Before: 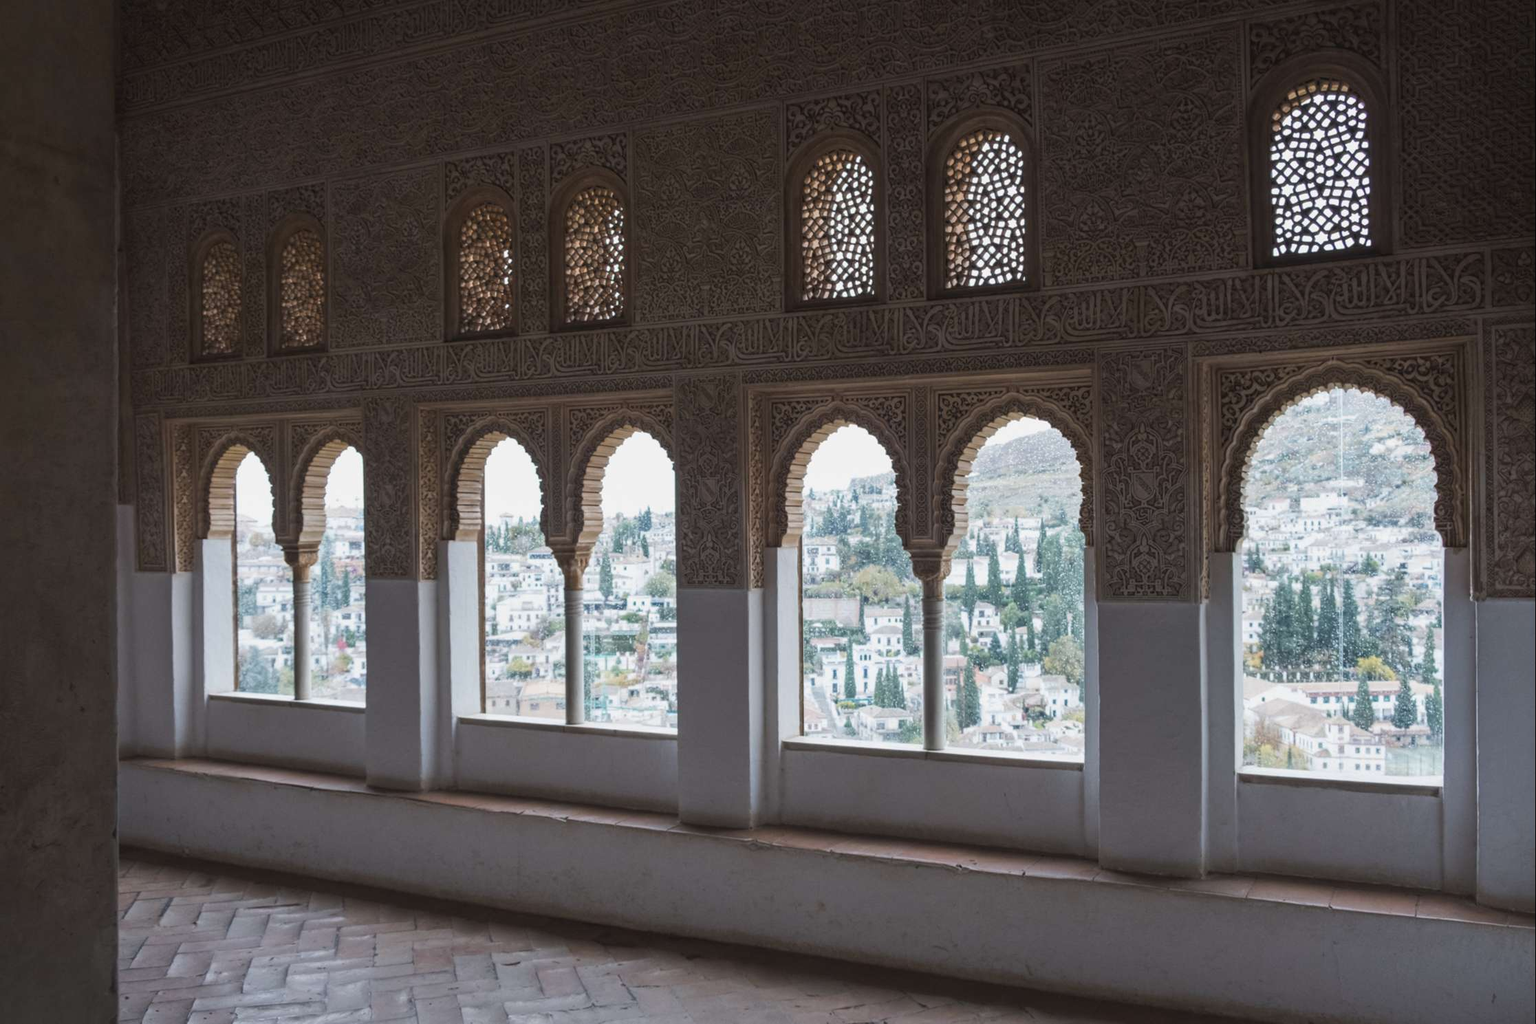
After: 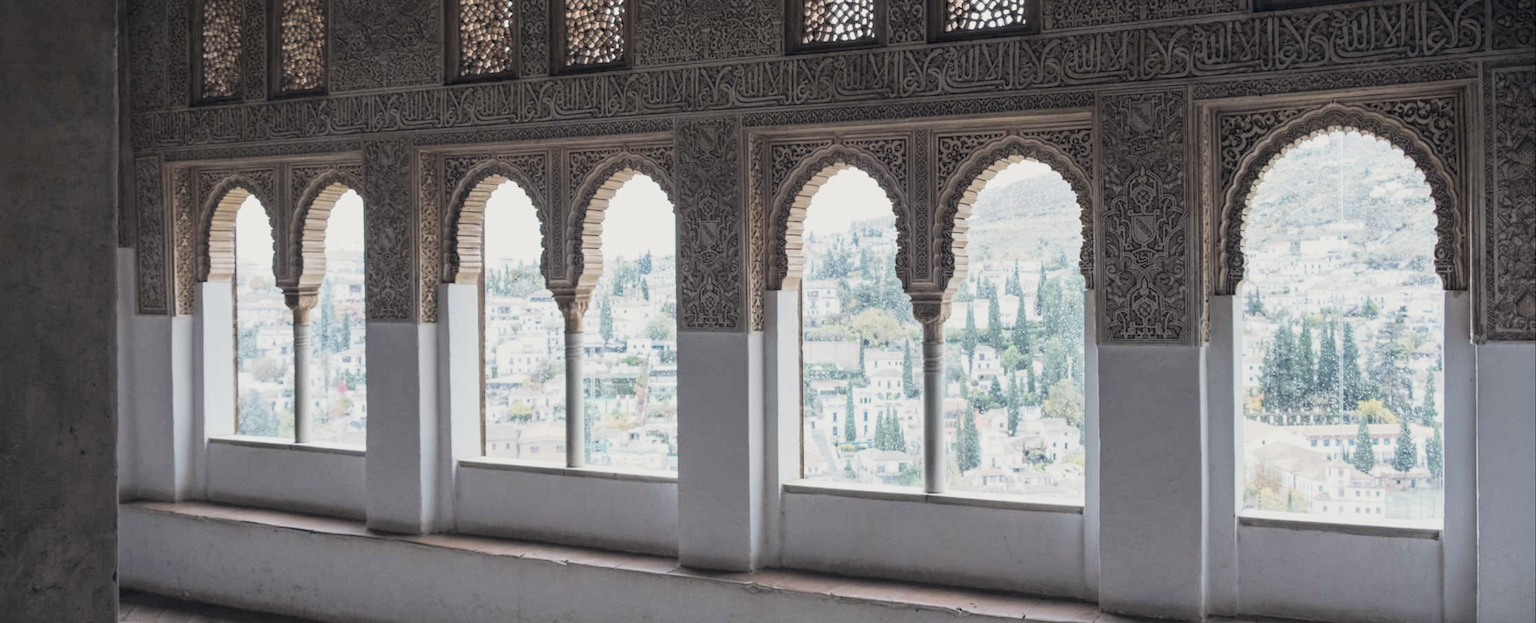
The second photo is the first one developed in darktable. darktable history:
color correction: highlights a* 0.213, highlights b* 2.73, shadows a* -1.24, shadows b* -4.78
filmic rgb: black relative exposure -6.95 EV, white relative exposure 5.59 EV, threshold 5.96 EV, hardness 2.86, add noise in highlights 0.001, color science v3 (2019), use custom middle-gray values true, contrast in highlights soft, enable highlight reconstruction true
crop and rotate: top 25.118%, bottom 14.023%
exposure: black level correction 0, exposure 0.953 EV, compensate highlight preservation false
contrast brightness saturation: contrast 0.097, saturation -0.285
